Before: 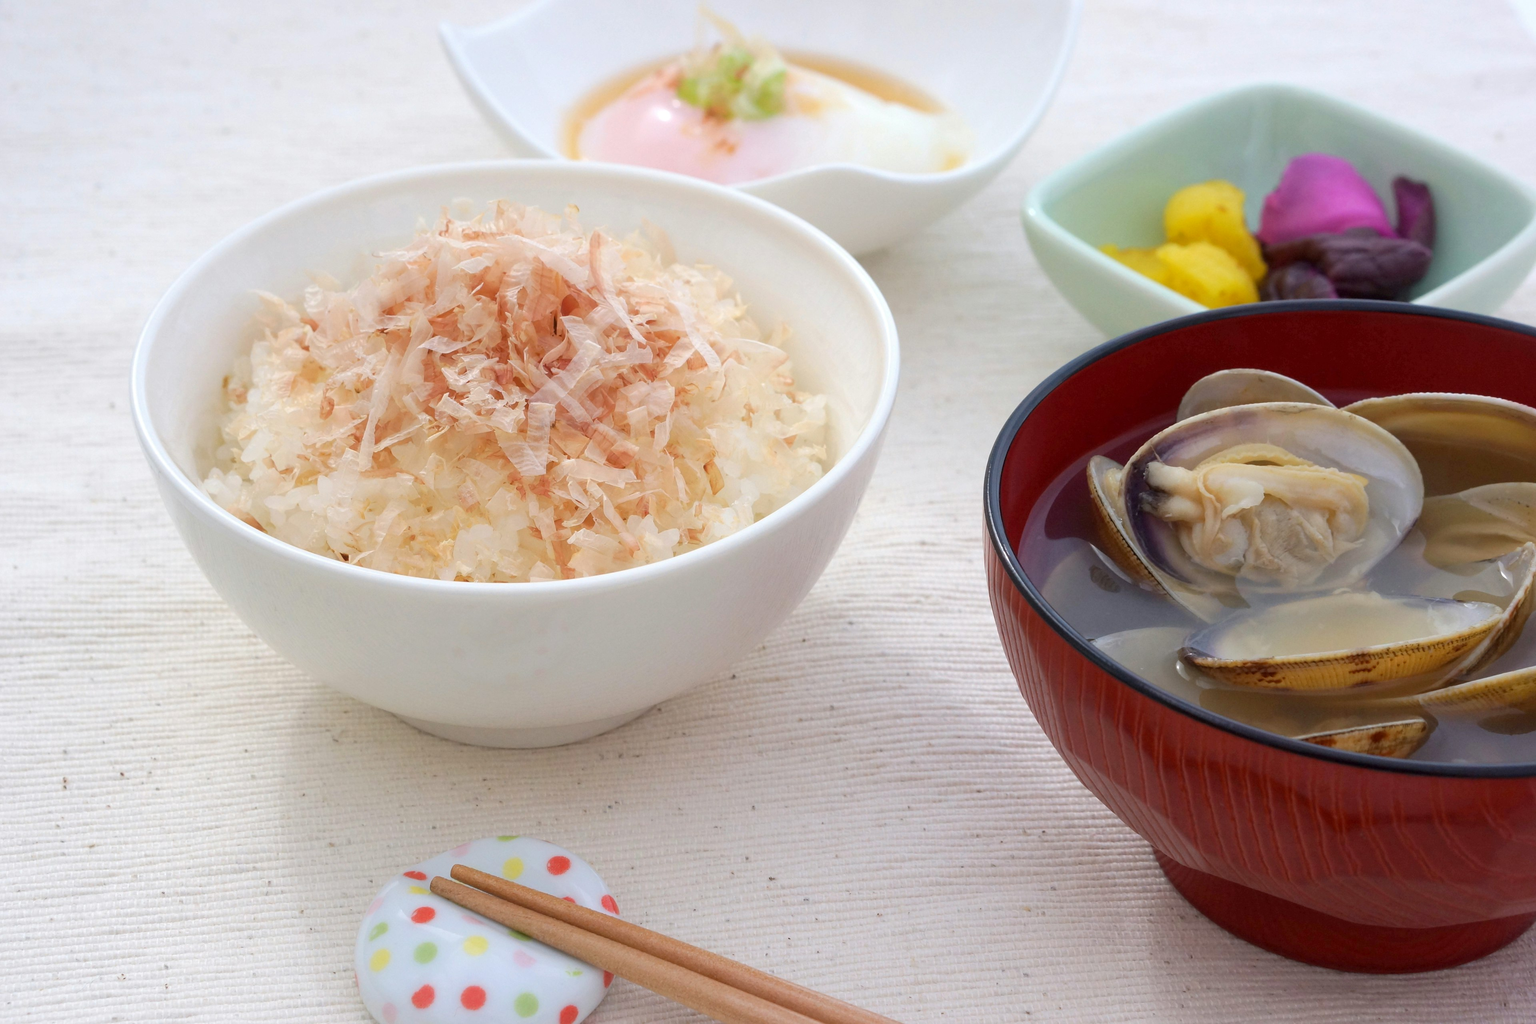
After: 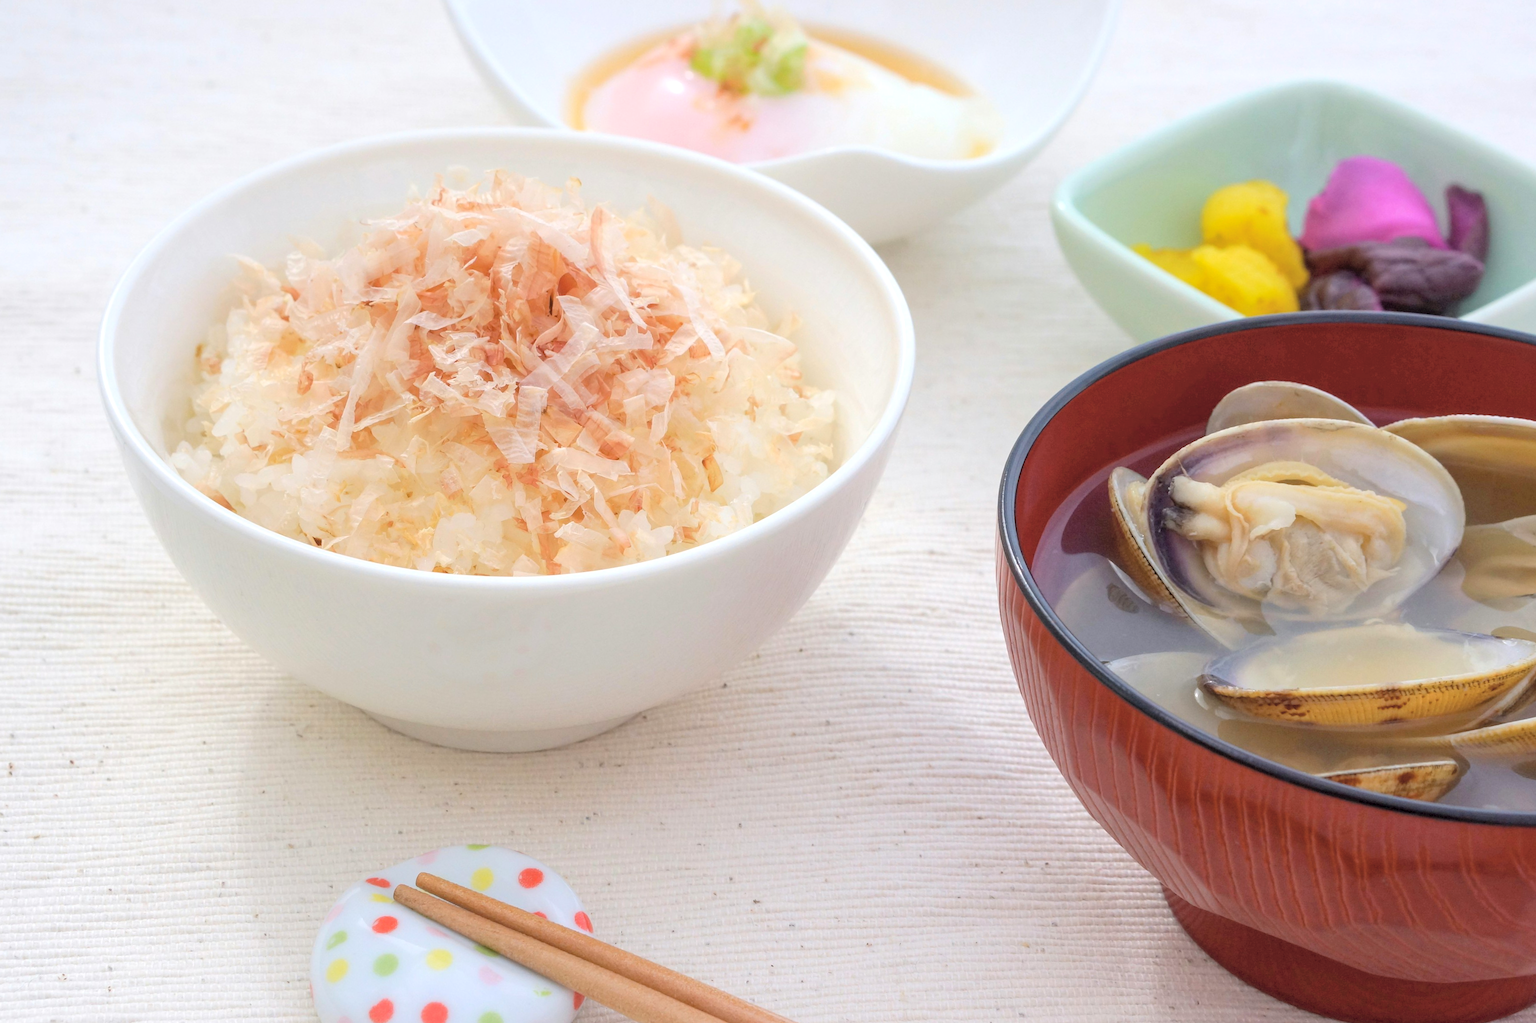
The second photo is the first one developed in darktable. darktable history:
color balance rgb: perceptual saturation grading › global saturation 10%
crop and rotate: angle -2.38°
local contrast: on, module defaults
contrast brightness saturation: brightness 0.28
